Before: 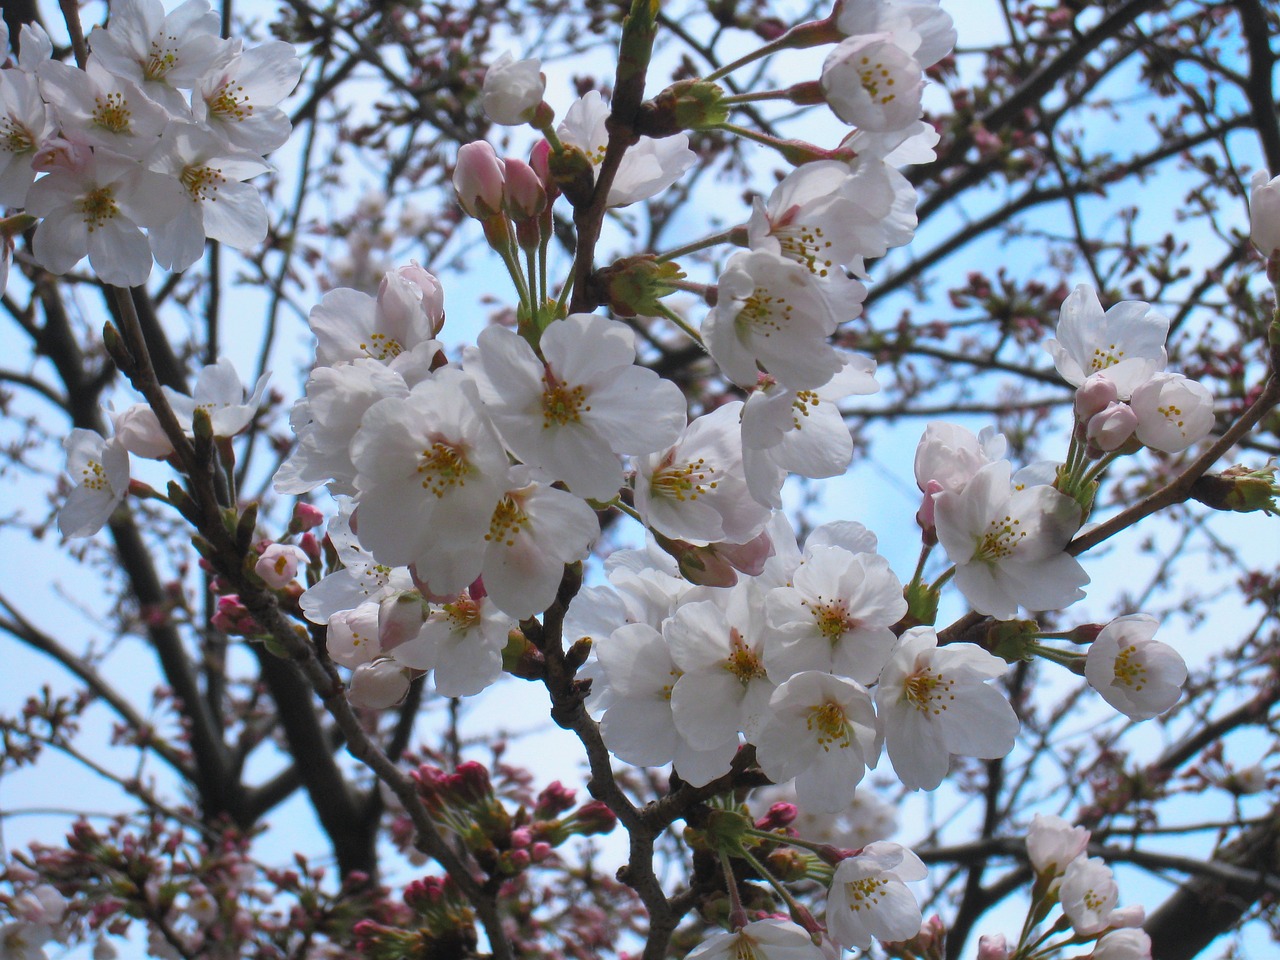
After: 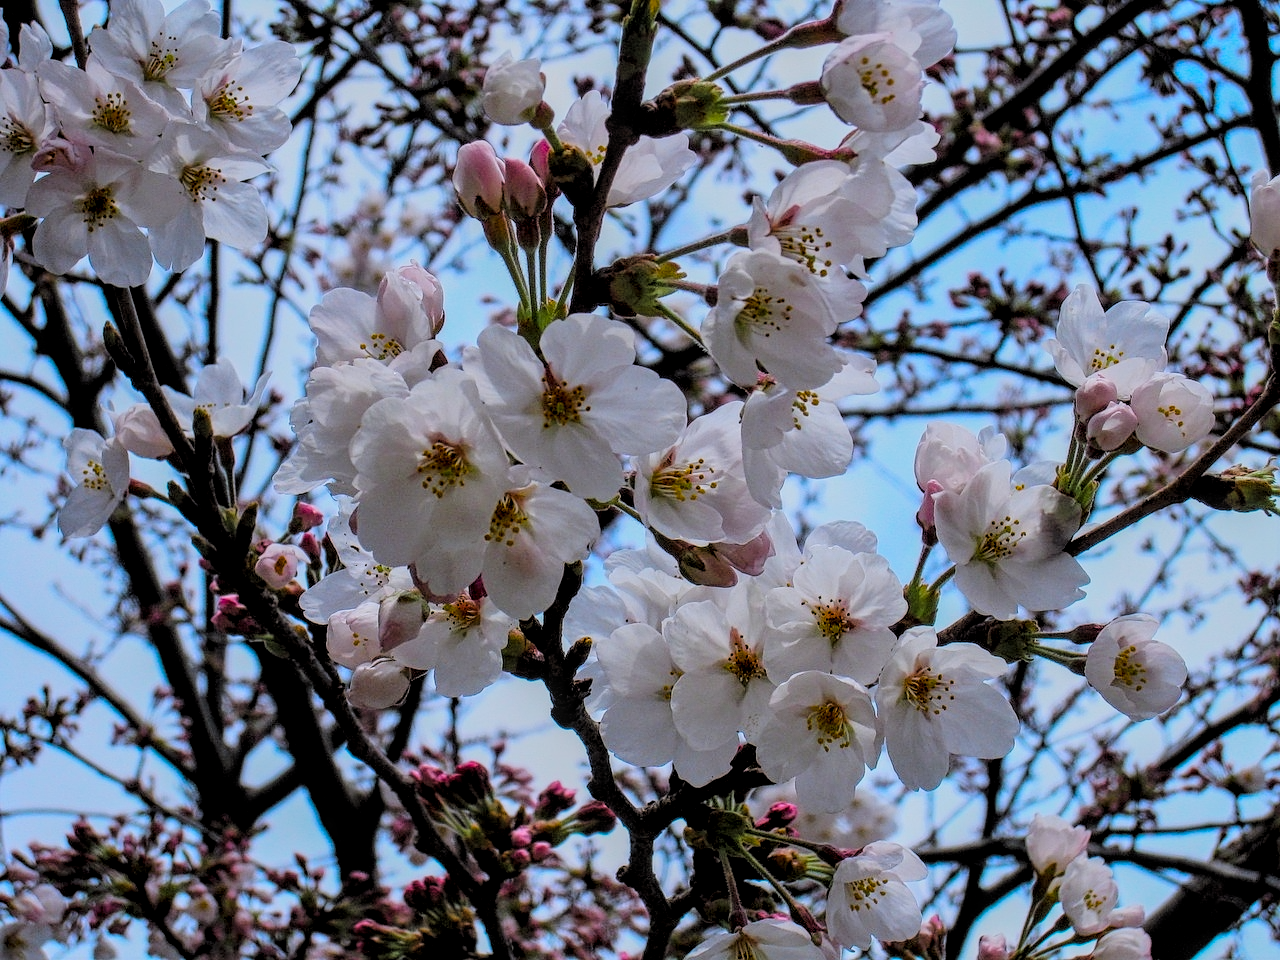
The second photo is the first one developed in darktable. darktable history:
contrast equalizer: octaves 7, y [[0.5, 0.526, 0.569, 0.649, 0.74, 0.774], [0.5, 0.5, 0.5, 0.498, 0.392, 0.079], [0.5 ×6], [0, 0.001, 0.002, 0.003, 0.005, 0.006], [0, 0.001, 0.002, 0.003, 0.005, 0.006]]
local contrast: detail 133%
color balance: lift [1, 1.001, 0.999, 1.001], gamma [1, 1.006, 1.01, 0.99], gain [1, 0.986, 0.98, 1.02], contrast 10%, contrast fulcrum 18.45%, output saturation 125%
exposure: compensate highlight preservation false
filmic rgb: black relative exposure -6 EV, white relative exposure 6 EV, threshold 6 EV, target black luminance 0%, hardness 2, latitude 16.61%, contrast 0.932, shadows ↔ highlights balance -6.27%, add noise in highlights 0, preserve chrominance luminance Y, color science v3 (2019), use custom middle-gray values true, iterations of high-quality reconstruction 0, contrast in highlights soft, enable highlight reconstruction true
